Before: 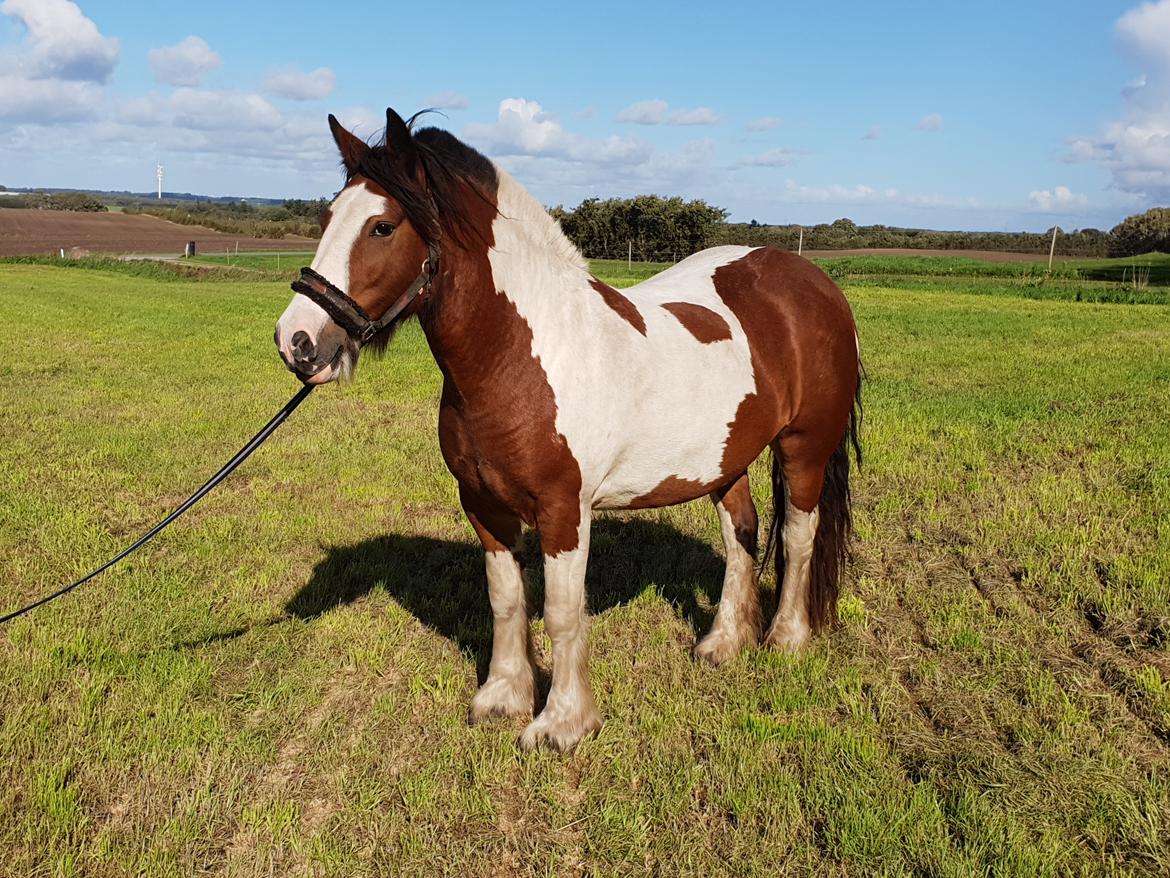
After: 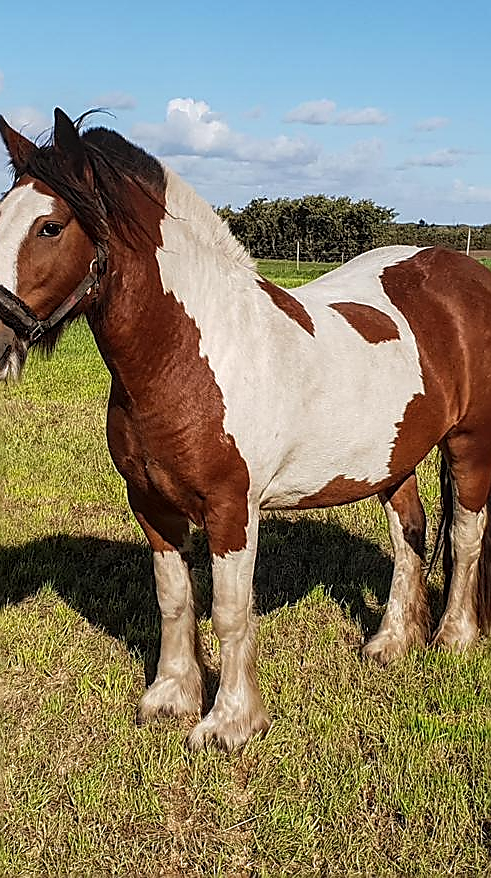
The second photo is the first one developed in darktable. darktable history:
crop: left 28.454%, right 29.534%
tone equalizer: -8 EV 0.092 EV, smoothing diameter 24.81%, edges refinement/feathering 11.61, preserve details guided filter
sharpen: radius 1.349, amount 1.24, threshold 0.7
local contrast: detail 130%
